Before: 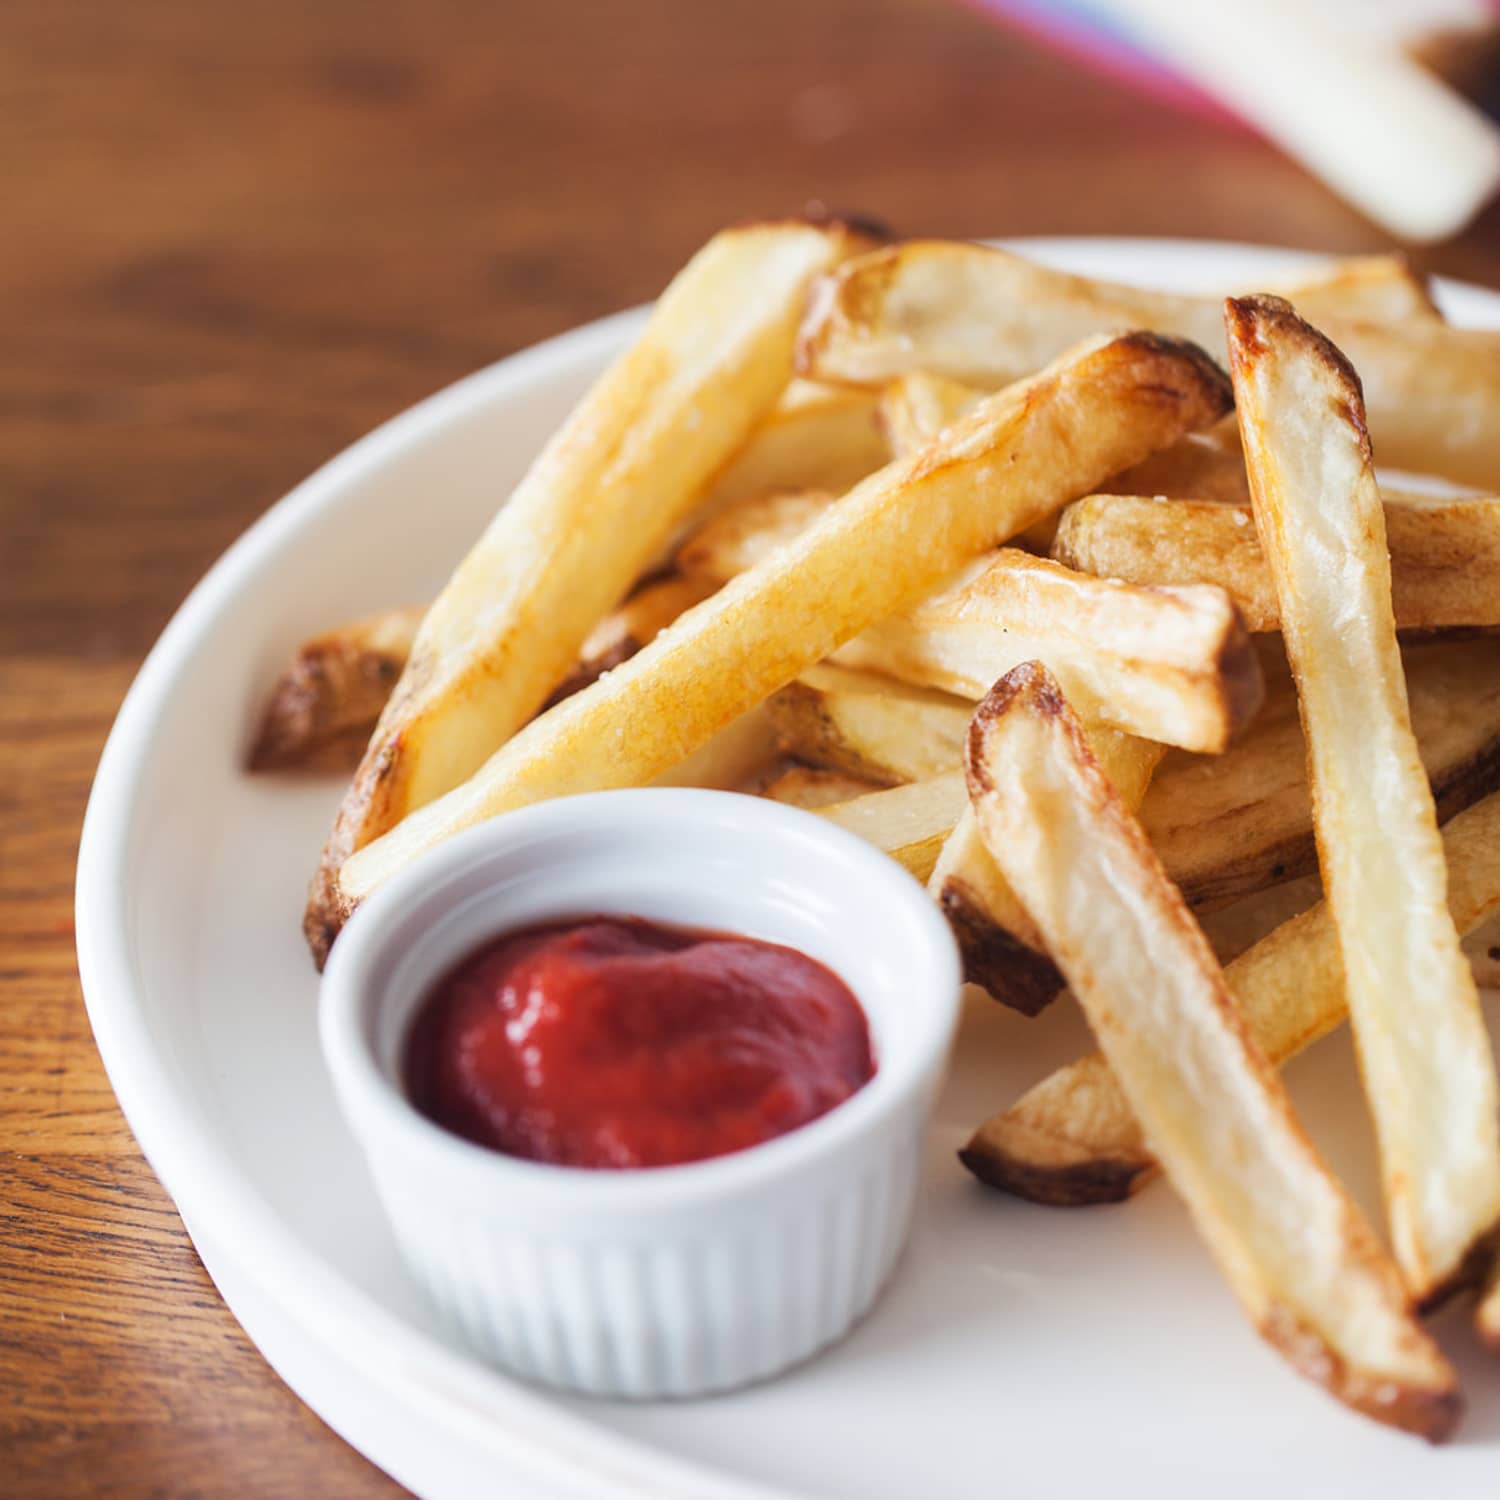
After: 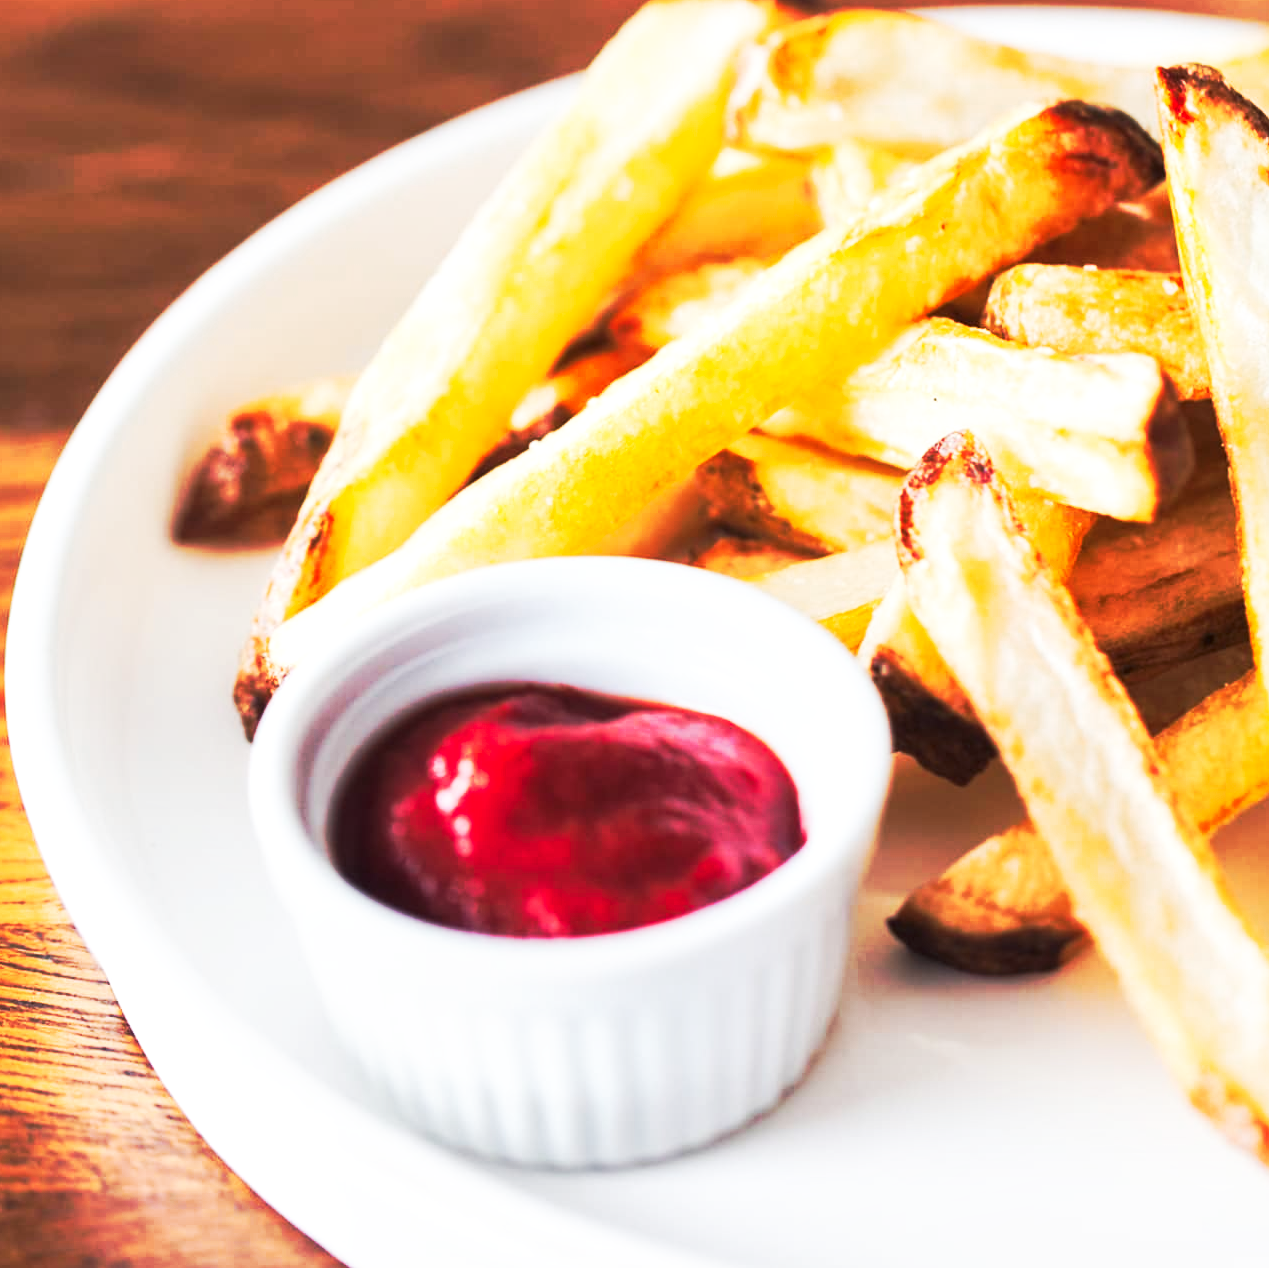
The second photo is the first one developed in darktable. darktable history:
local contrast: mode bilateral grid, contrast 21, coarseness 50, detail 119%, midtone range 0.2
tone curve: curves: ch0 [(0, 0) (0.003, 0.003) (0.011, 0.008) (0.025, 0.018) (0.044, 0.04) (0.069, 0.062) (0.1, 0.09) (0.136, 0.121) (0.177, 0.158) (0.224, 0.197) (0.277, 0.255) (0.335, 0.314) (0.399, 0.391) (0.468, 0.496) (0.543, 0.683) (0.623, 0.801) (0.709, 0.883) (0.801, 0.94) (0.898, 0.984) (1, 1)], preserve colors none
crop and rotate: left 4.707%, top 15.457%, right 10.661%
color zones: curves: ch0 [(0.11, 0.396) (0.195, 0.36) (0.25, 0.5) (0.303, 0.412) (0.357, 0.544) (0.75, 0.5) (0.967, 0.328)]; ch1 [(0, 0.468) (0.112, 0.512) (0.202, 0.6) (0.25, 0.5) (0.307, 0.352) (0.357, 0.544) (0.75, 0.5) (0.963, 0.524)], mix -122.09%
